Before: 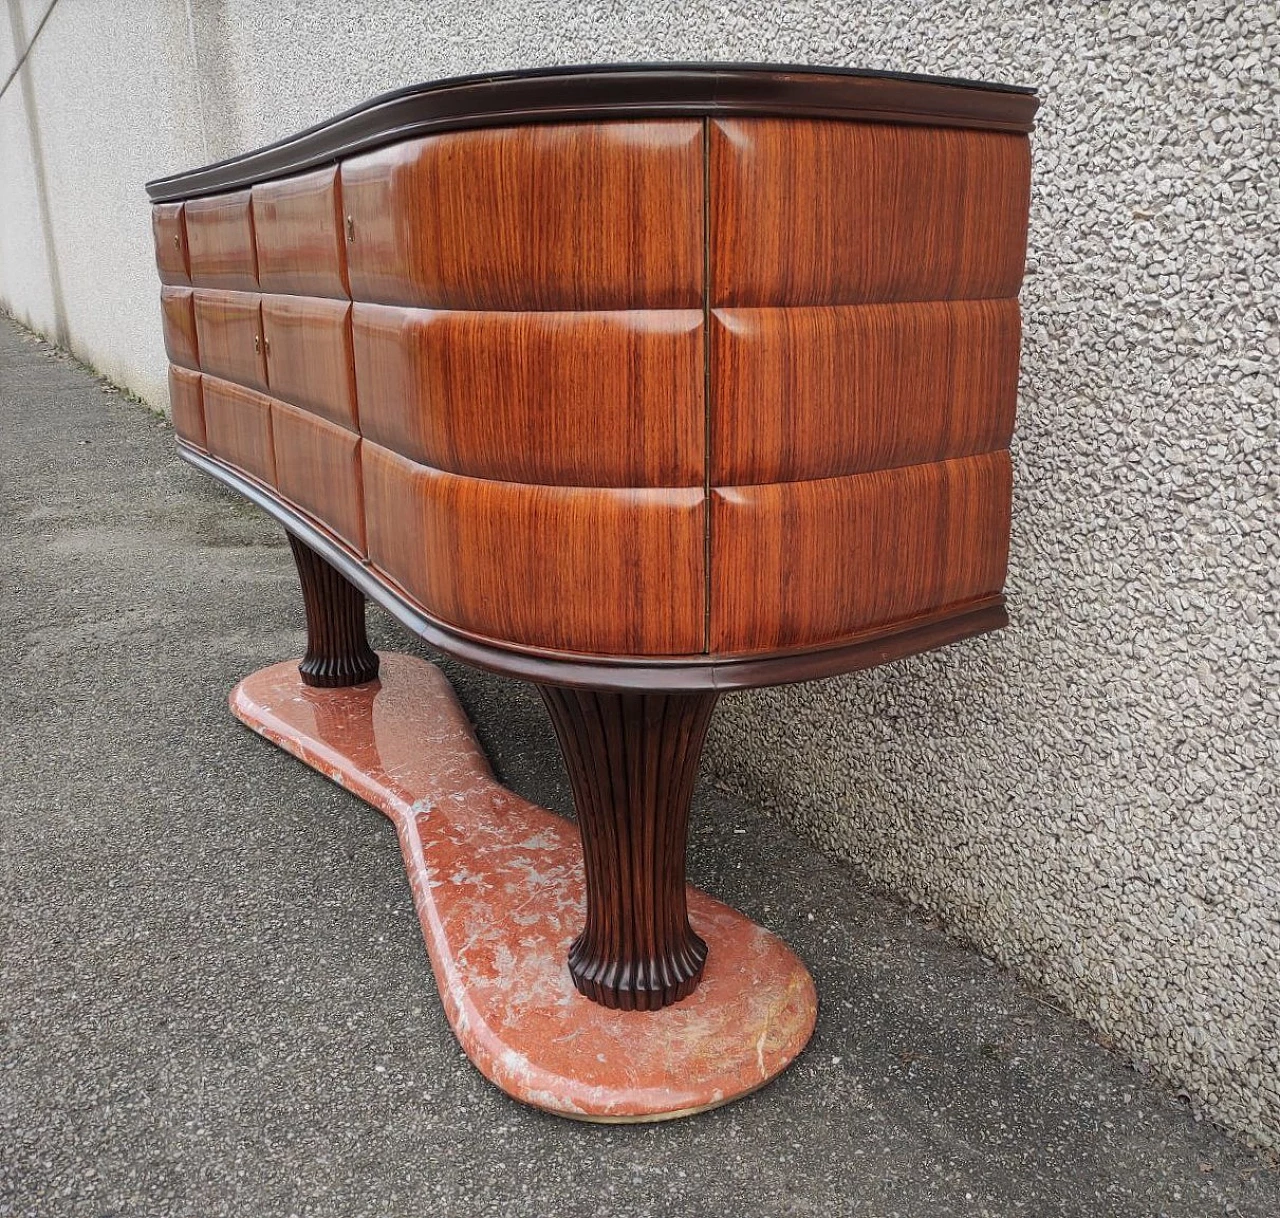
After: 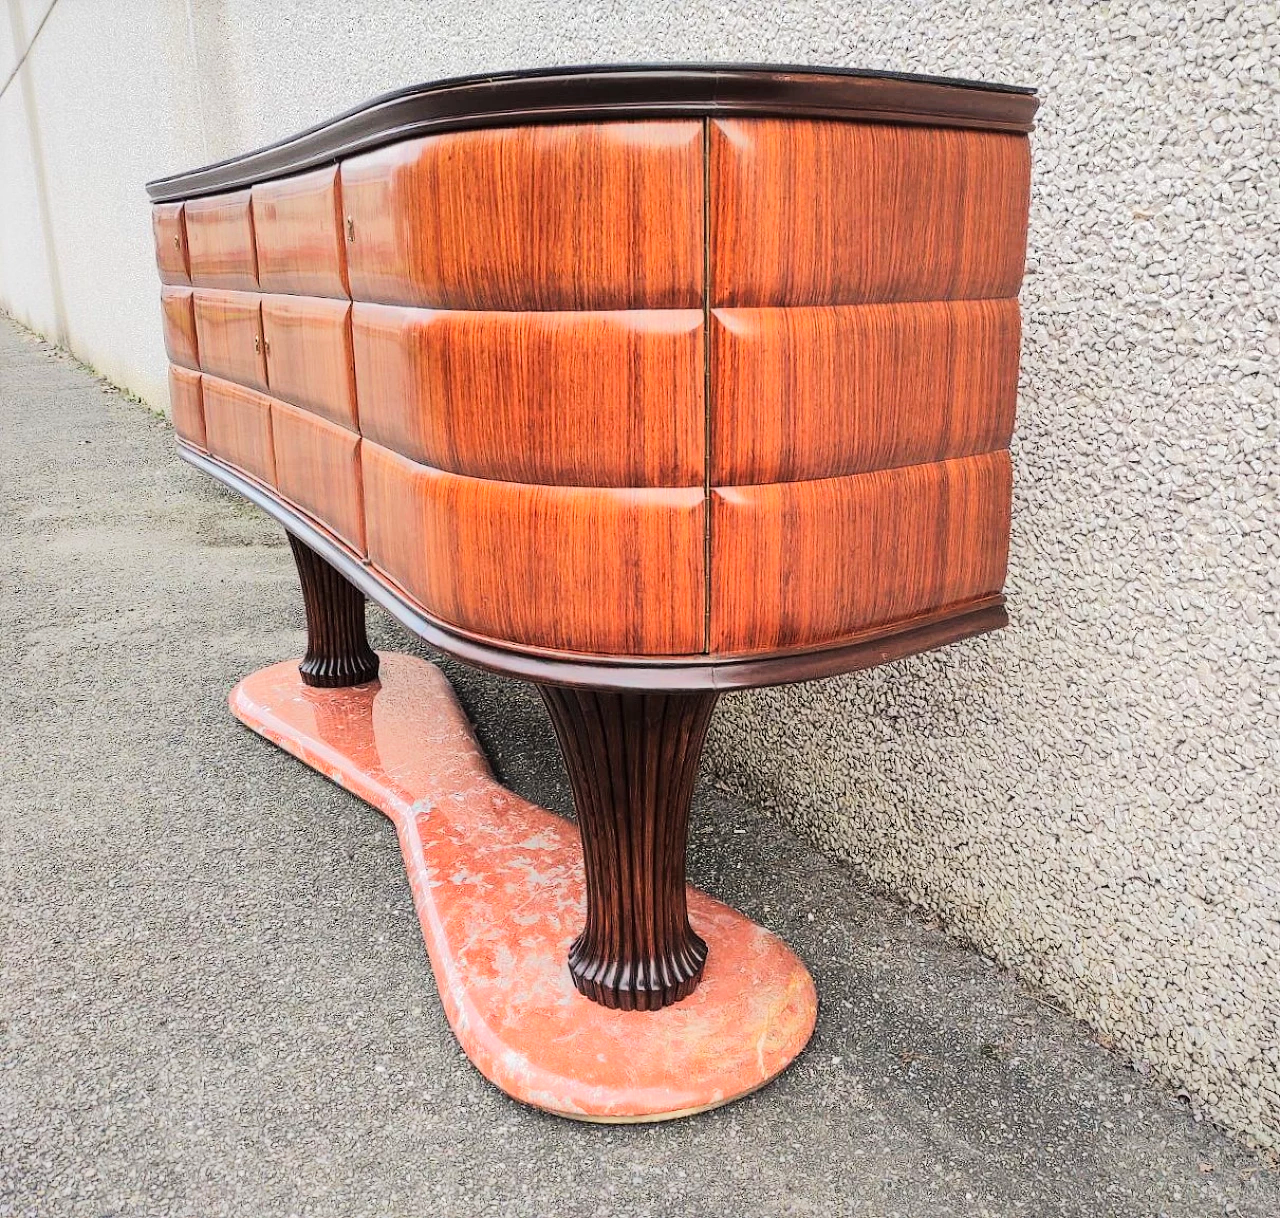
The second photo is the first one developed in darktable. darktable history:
tone equalizer: -7 EV 0.152 EV, -6 EV 0.614 EV, -5 EV 1.13 EV, -4 EV 1.32 EV, -3 EV 1.18 EV, -2 EV 0.6 EV, -1 EV 0.153 EV, edges refinement/feathering 500, mask exposure compensation -1.57 EV, preserve details no
